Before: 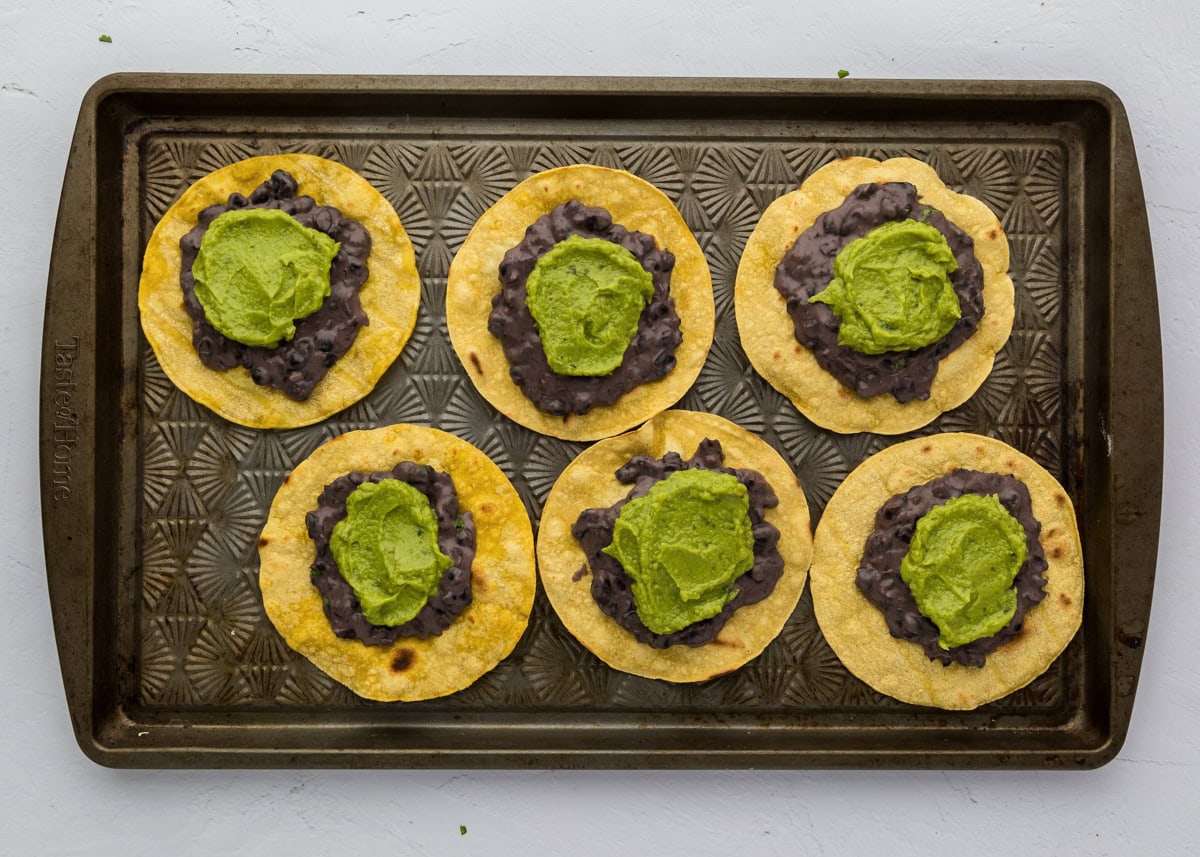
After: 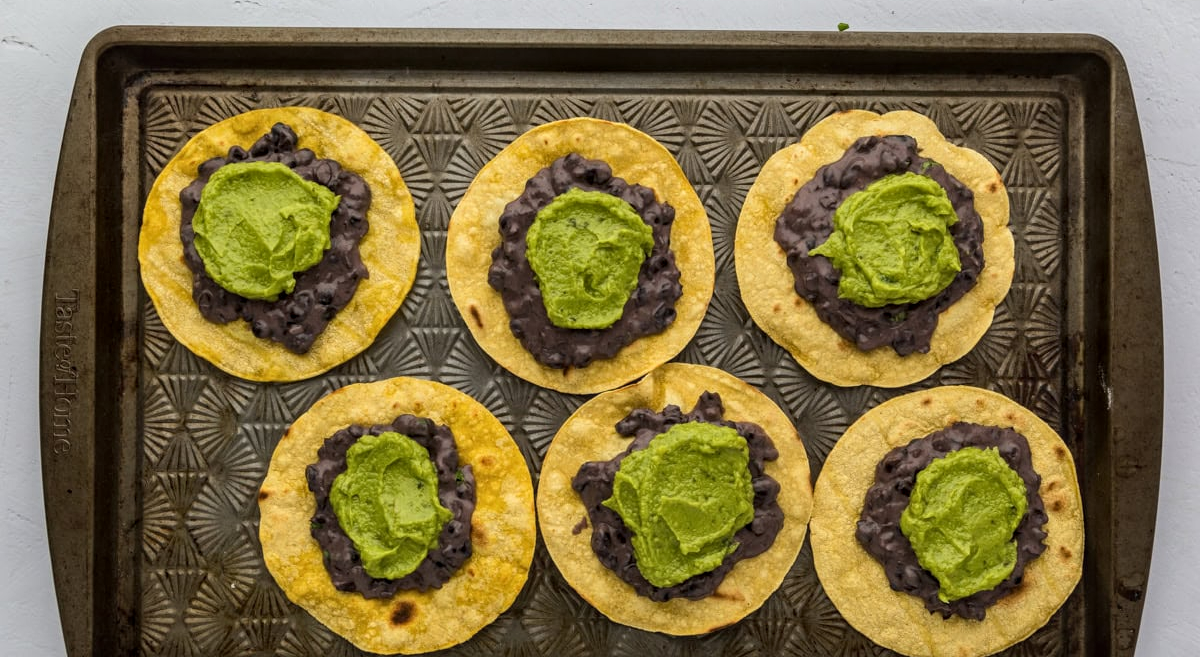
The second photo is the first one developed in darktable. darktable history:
crop: top 5.585%, bottom 17.732%
local contrast: on, module defaults
